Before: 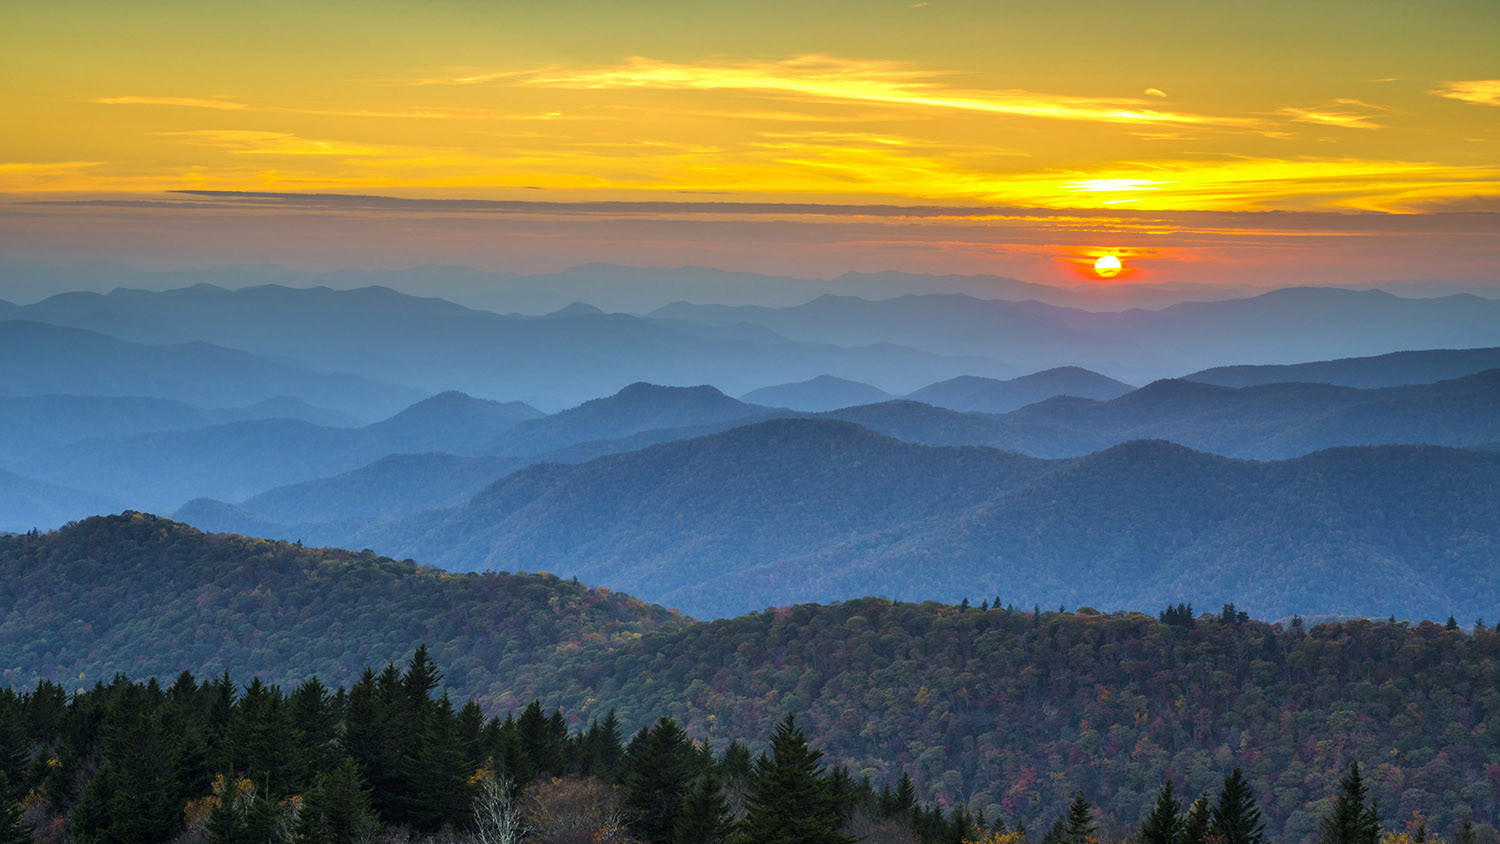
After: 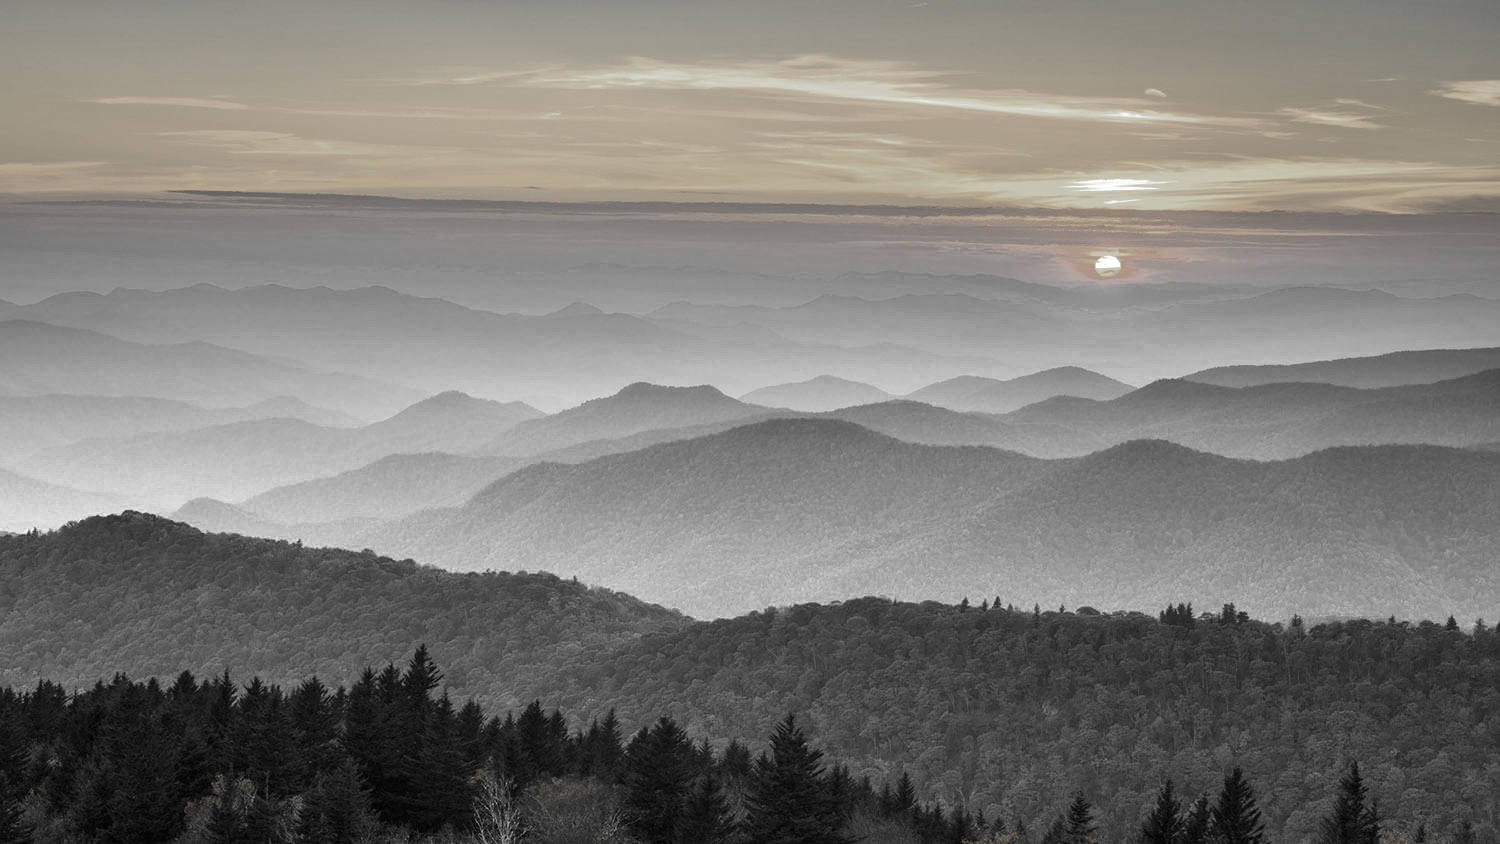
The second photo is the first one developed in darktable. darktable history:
color zones: curves: ch0 [(0, 0.613) (0.01, 0.613) (0.245, 0.448) (0.498, 0.529) (0.642, 0.665) (0.879, 0.777) (0.99, 0.613)]; ch1 [(0, 0.035) (0.121, 0.189) (0.259, 0.197) (0.415, 0.061) (0.589, 0.022) (0.732, 0.022) (0.857, 0.026) (0.991, 0.053)], mix 42.8%
